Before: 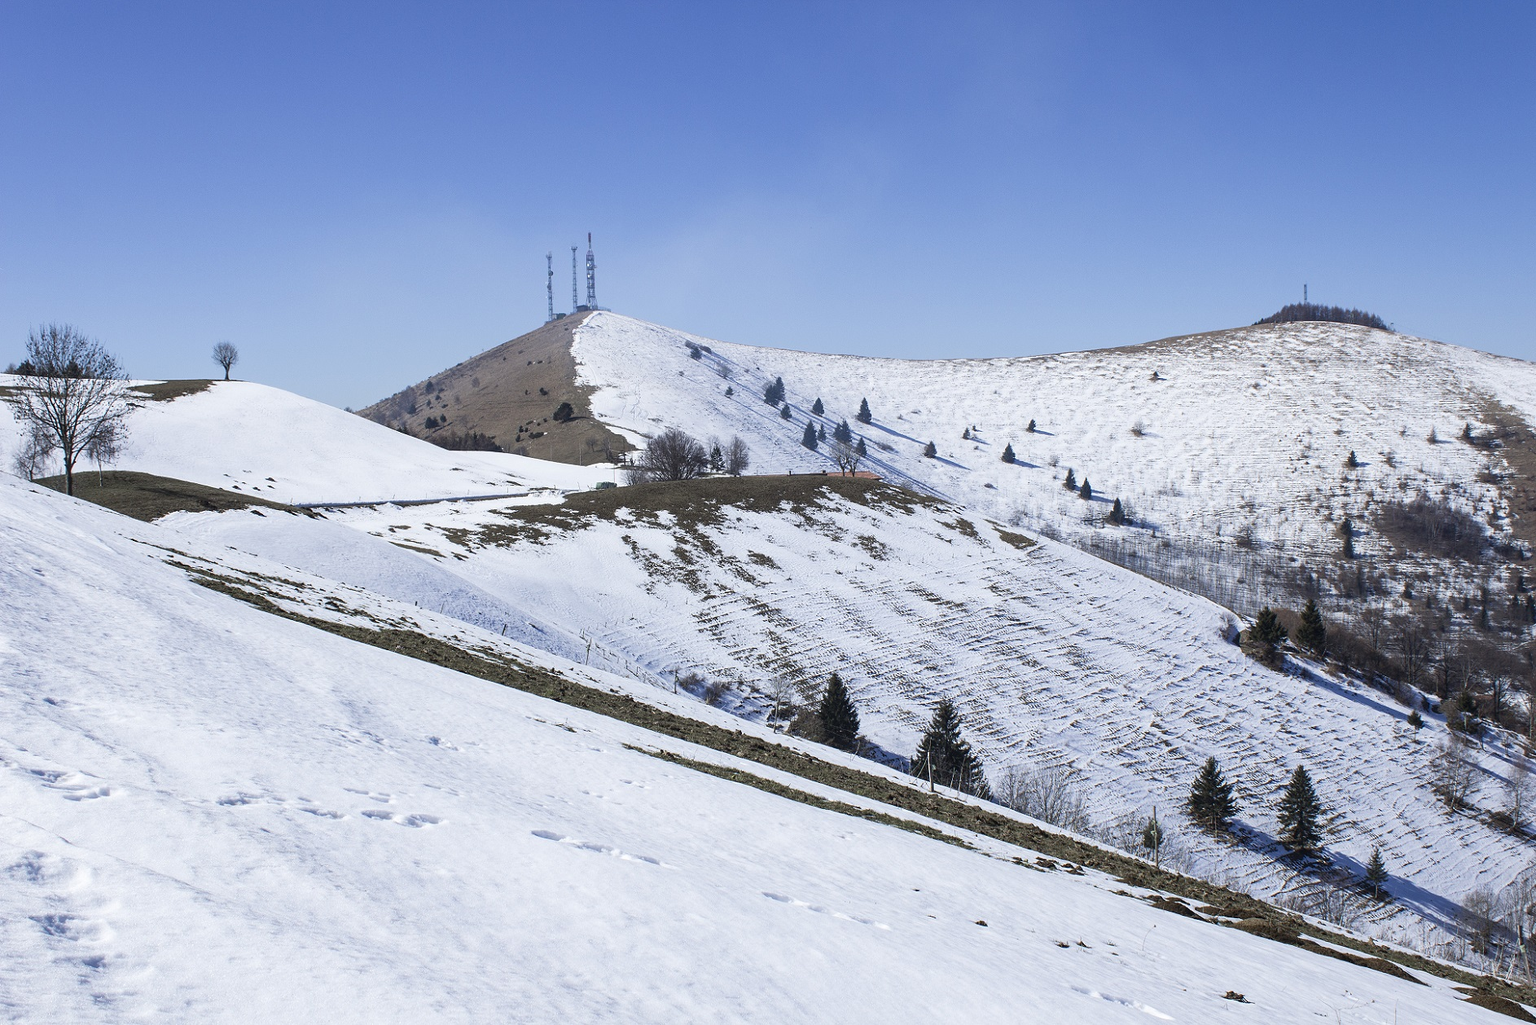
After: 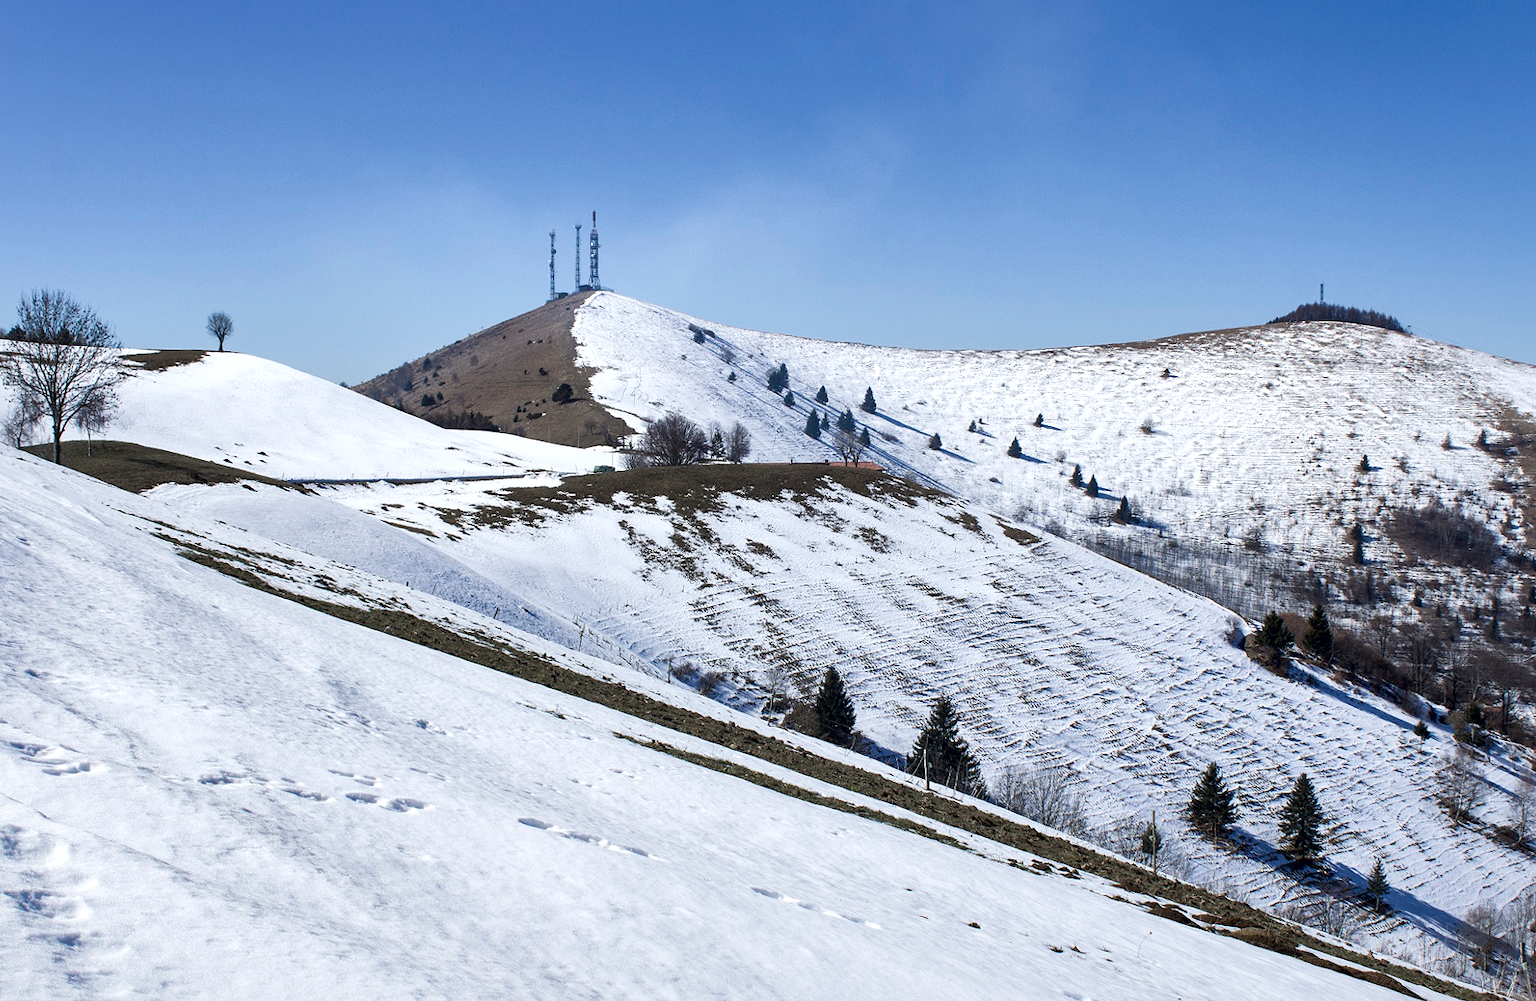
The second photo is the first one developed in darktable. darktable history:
local contrast: mode bilateral grid, contrast 100, coarseness 100, detail 165%, midtone range 0.2
rotate and perspective: rotation 1.57°, crop left 0.018, crop right 0.982, crop top 0.039, crop bottom 0.961
